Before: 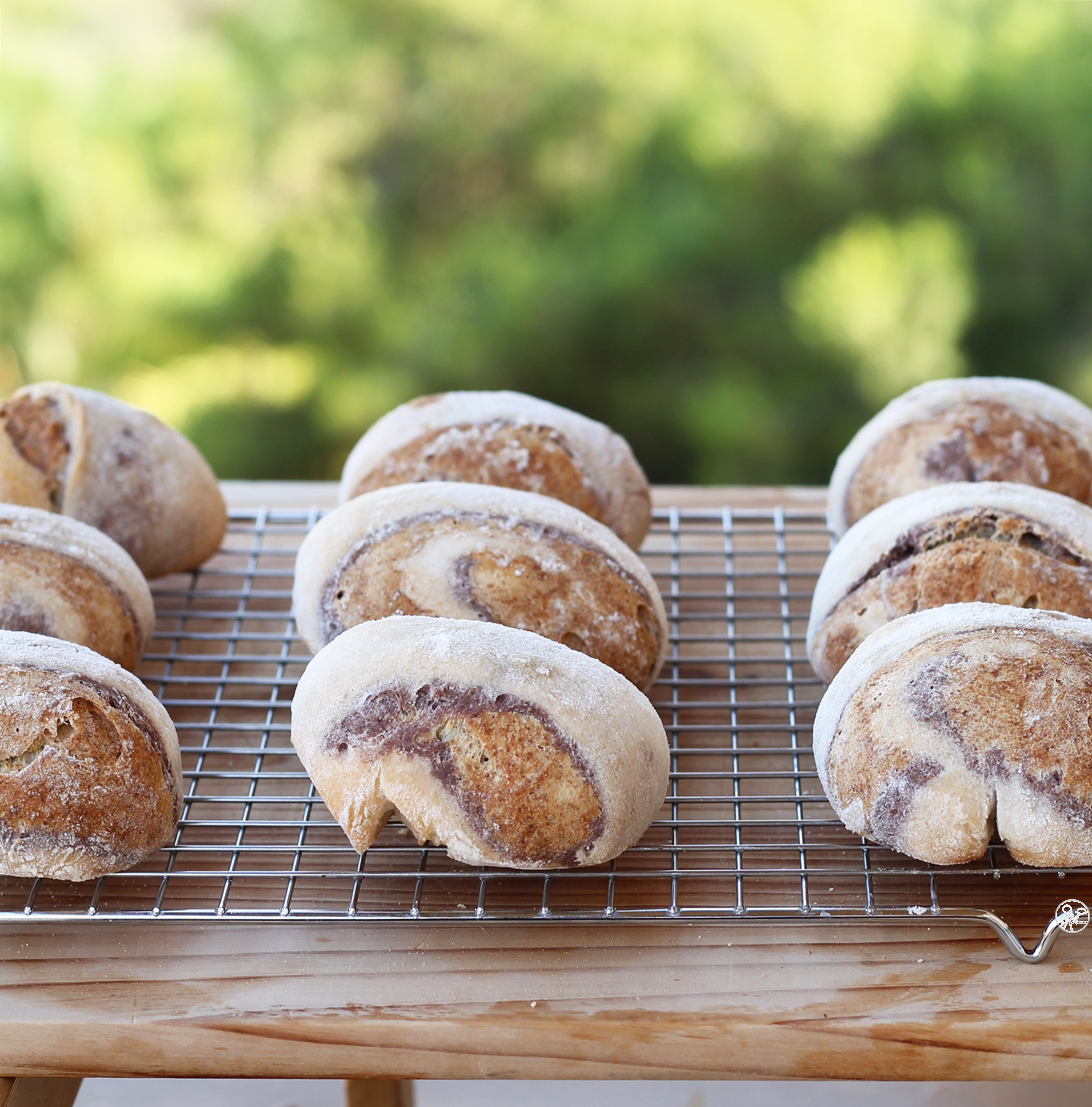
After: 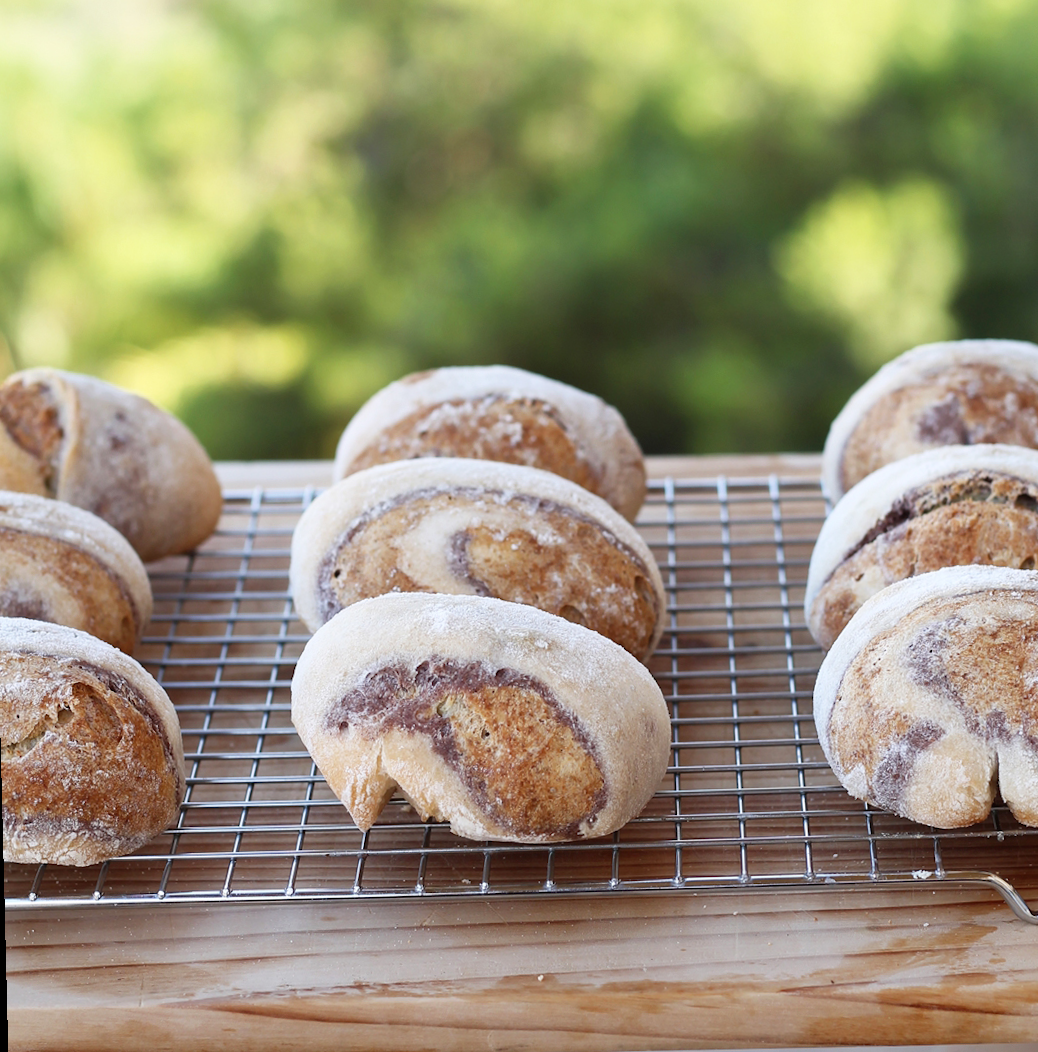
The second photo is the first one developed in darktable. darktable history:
white balance: emerald 1
rotate and perspective: rotation -1.42°, crop left 0.016, crop right 0.984, crop top 0.035, crop bottom 0.965
crop: right 4.126%, bottom 0.031%
